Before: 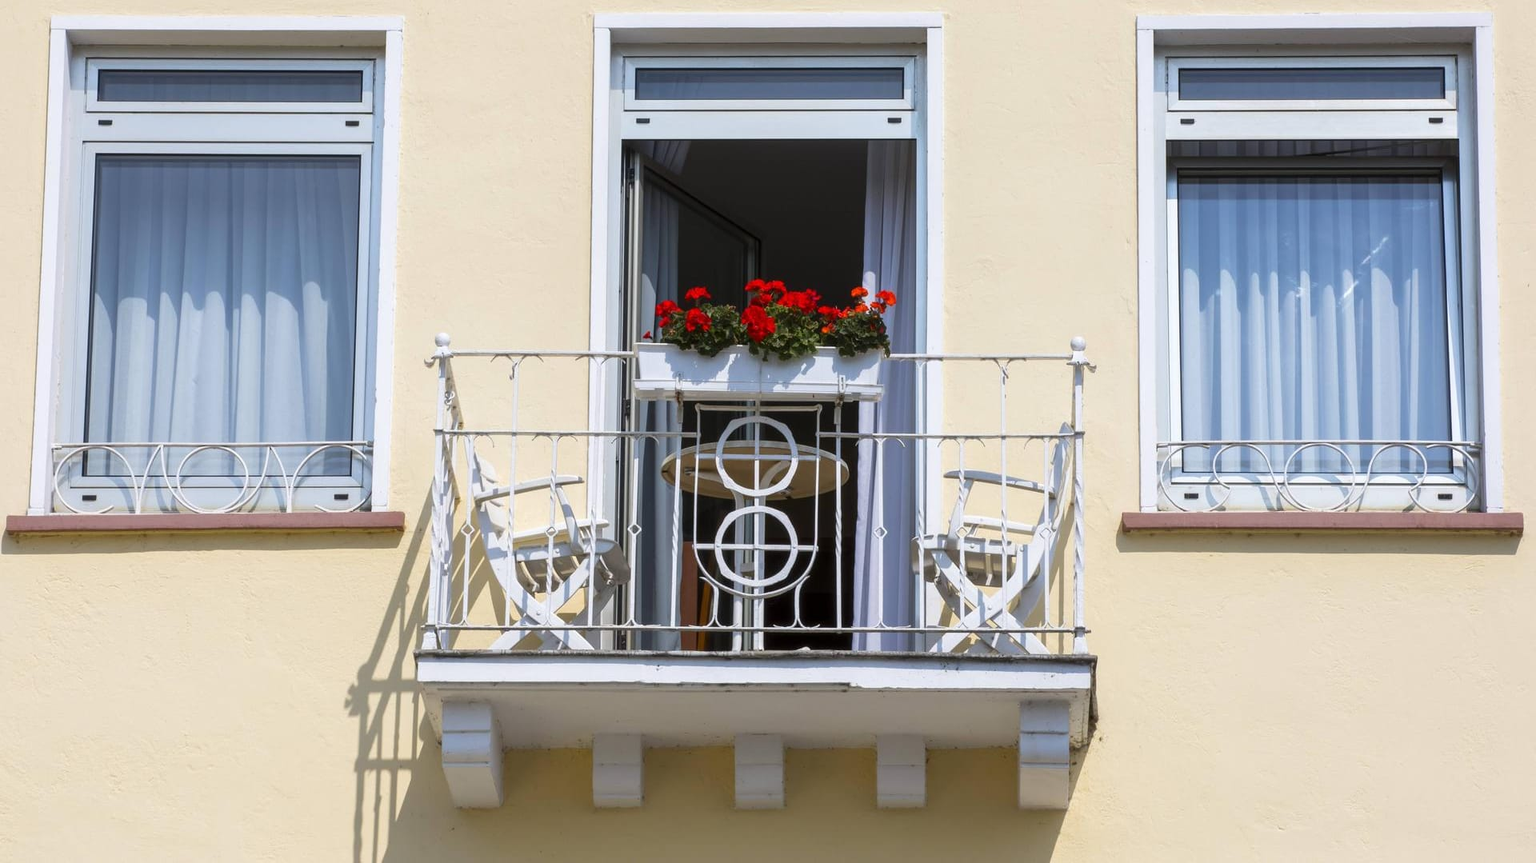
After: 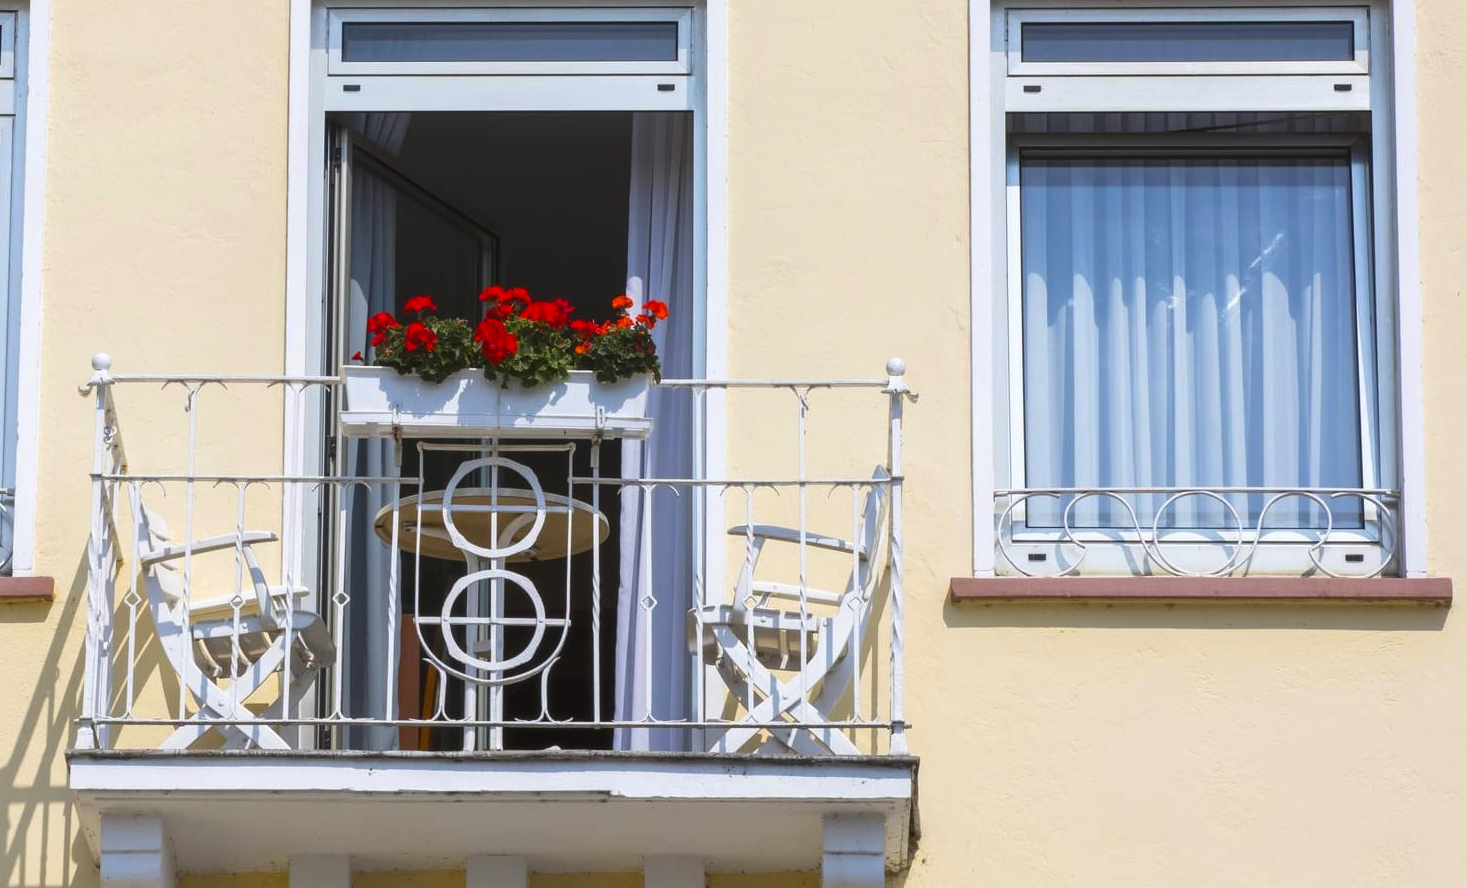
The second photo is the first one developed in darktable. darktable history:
crop: left 23.548%, top 5.875%, bottom 11.77%
color balance rgb: global offset › luminance 0.475%, global offset › hue 168.55°, perceptual saturation grading › global saturation 16.01%
